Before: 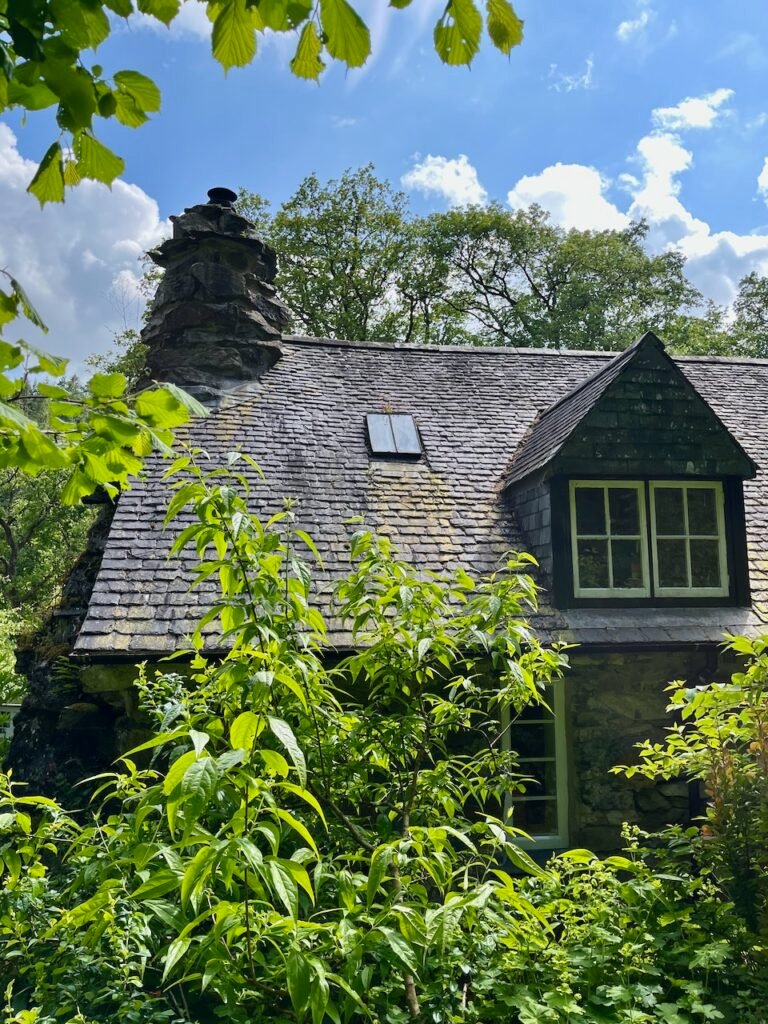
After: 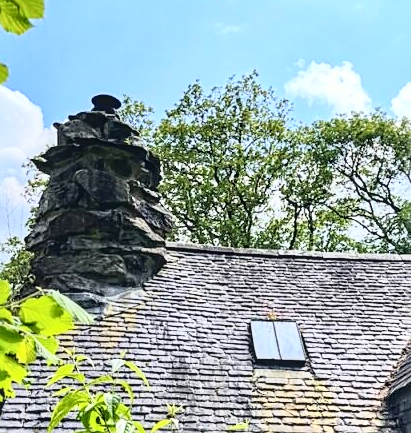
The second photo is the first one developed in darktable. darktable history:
contrast brightness saturation: contrast 0.196, brightness 0.165, saturation 0.224
crop: left 15.175%, top 9.123%, right 31.213%, bottom 48.543%
shadows and highlights: shadows -0.754, highlights 38.28
local contrast: on, module defaults
tone curve: curves: ch0 [(0, 0) (0.003, 0.003) (0.011, 0.006) (0.025, 0.015) (0.044, 0.025) (0.069, 0.034) (0.1, 0.052) (0.136, 0.092) (0.177, 0.157) (0.224, 0.228) (0.277, 0.305) (0.335, 0.392) (0.399, 0.466) (0.468, 0.543) (0.543, 0.612) (0.623, 0.692) (0.709, 0.78) (0.801, 0.865) (0.898, 0.935) (1, 1)], color space Lab, independent channels, preserve colors none
sharpen: on, module defaults
